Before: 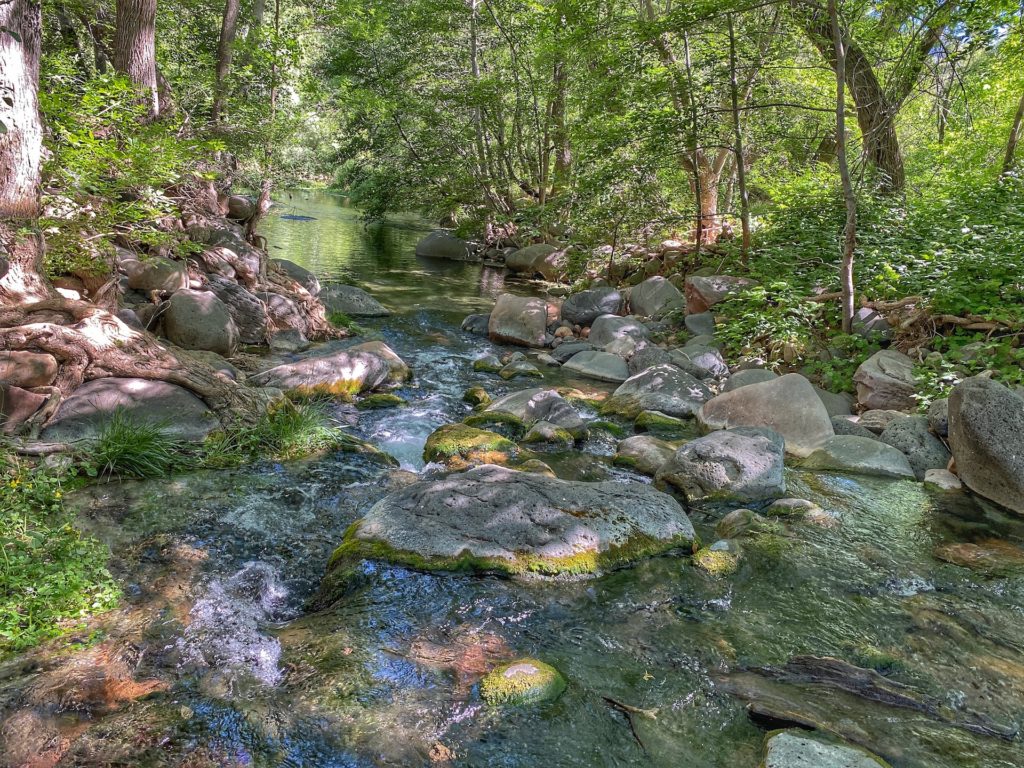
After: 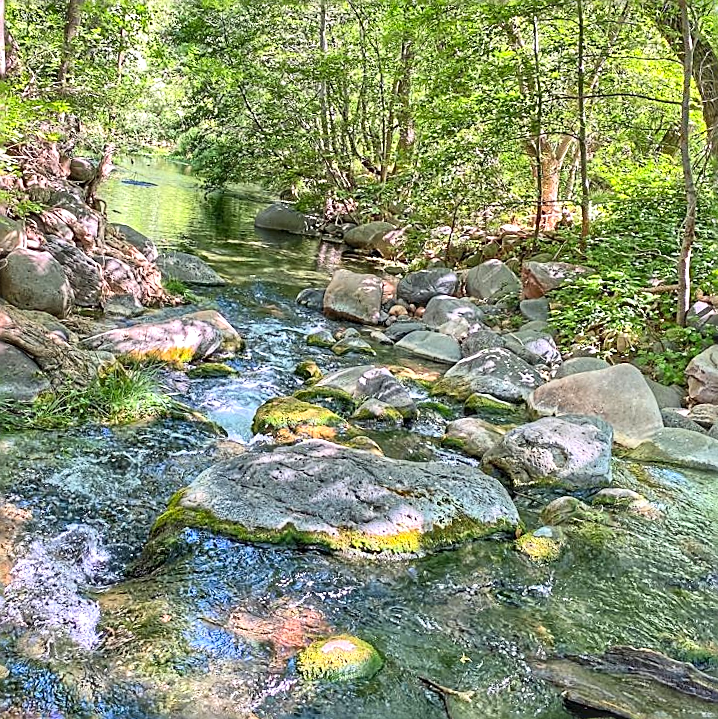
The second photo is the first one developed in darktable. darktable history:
contrast brightness saturation: contrast 0.195, brightness 0.17, saturation 0.229
sharpen: amount 0.983
exposure: black level correction 0, exposure 0.499 EV, compensate highlight preservation false
crop and rotate: angle -2.9°, left 14.247%, top 0.033%, right 10.921%, bottom 0.031%
